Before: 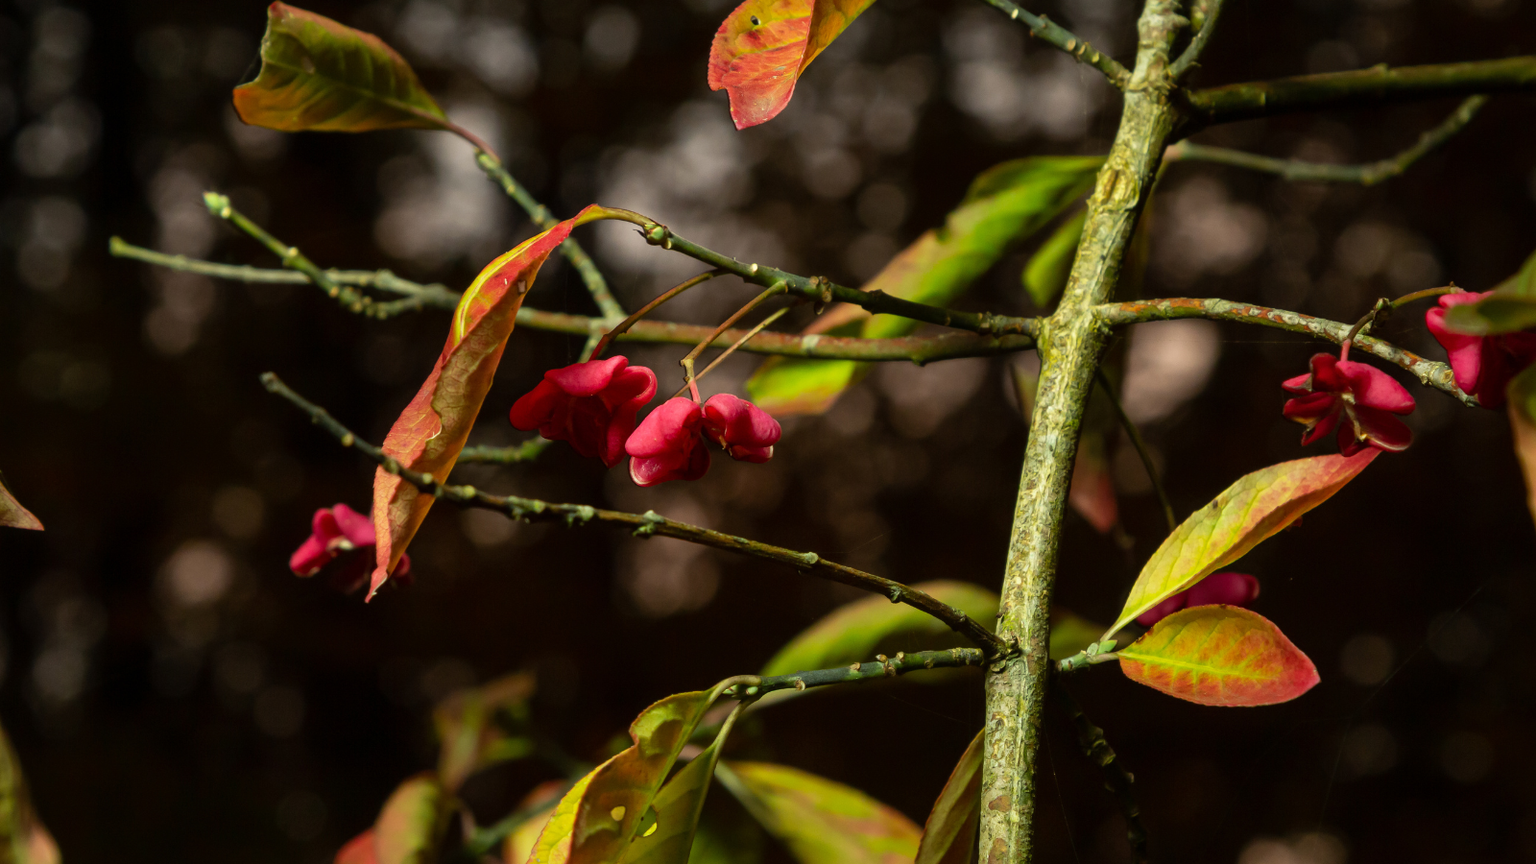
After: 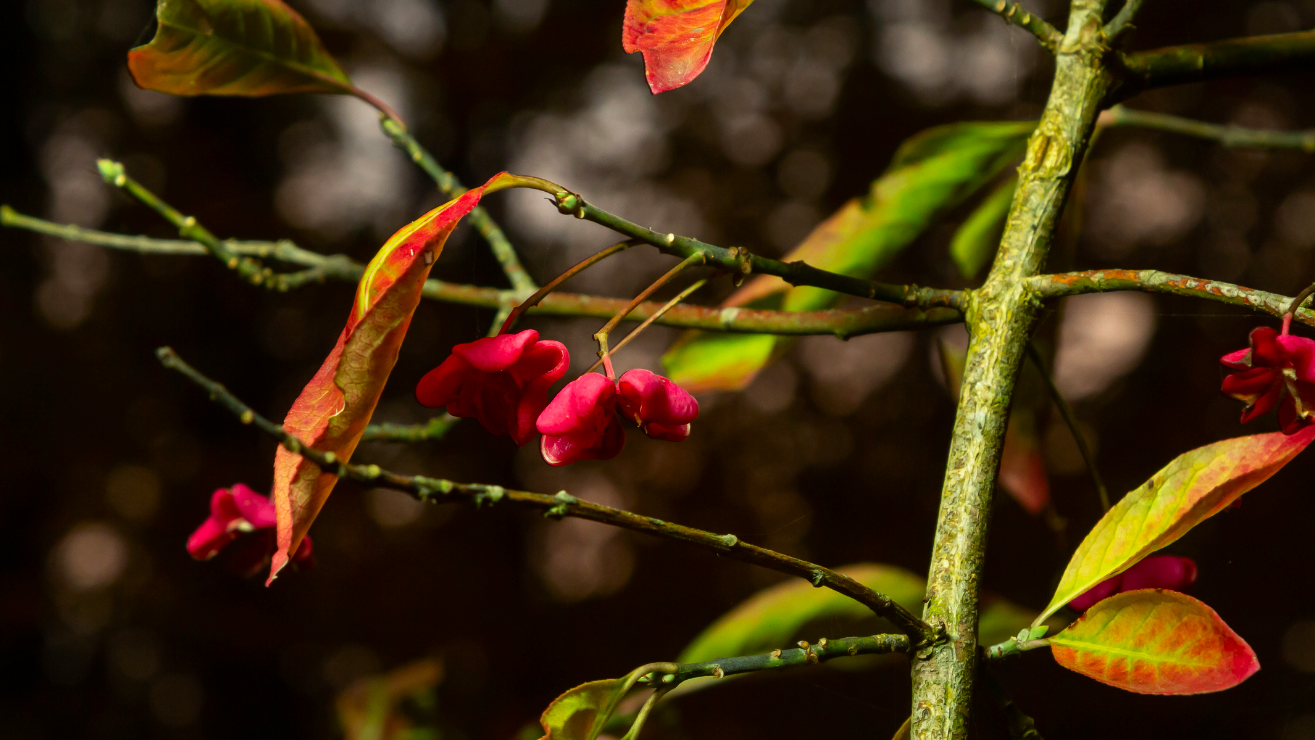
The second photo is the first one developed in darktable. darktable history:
crop and rotate: left 7.196%, top 4.574%, right 10.605%, bottom 13.178%
contrast brightness saturation: contrast 0.08, saturation 0.2
